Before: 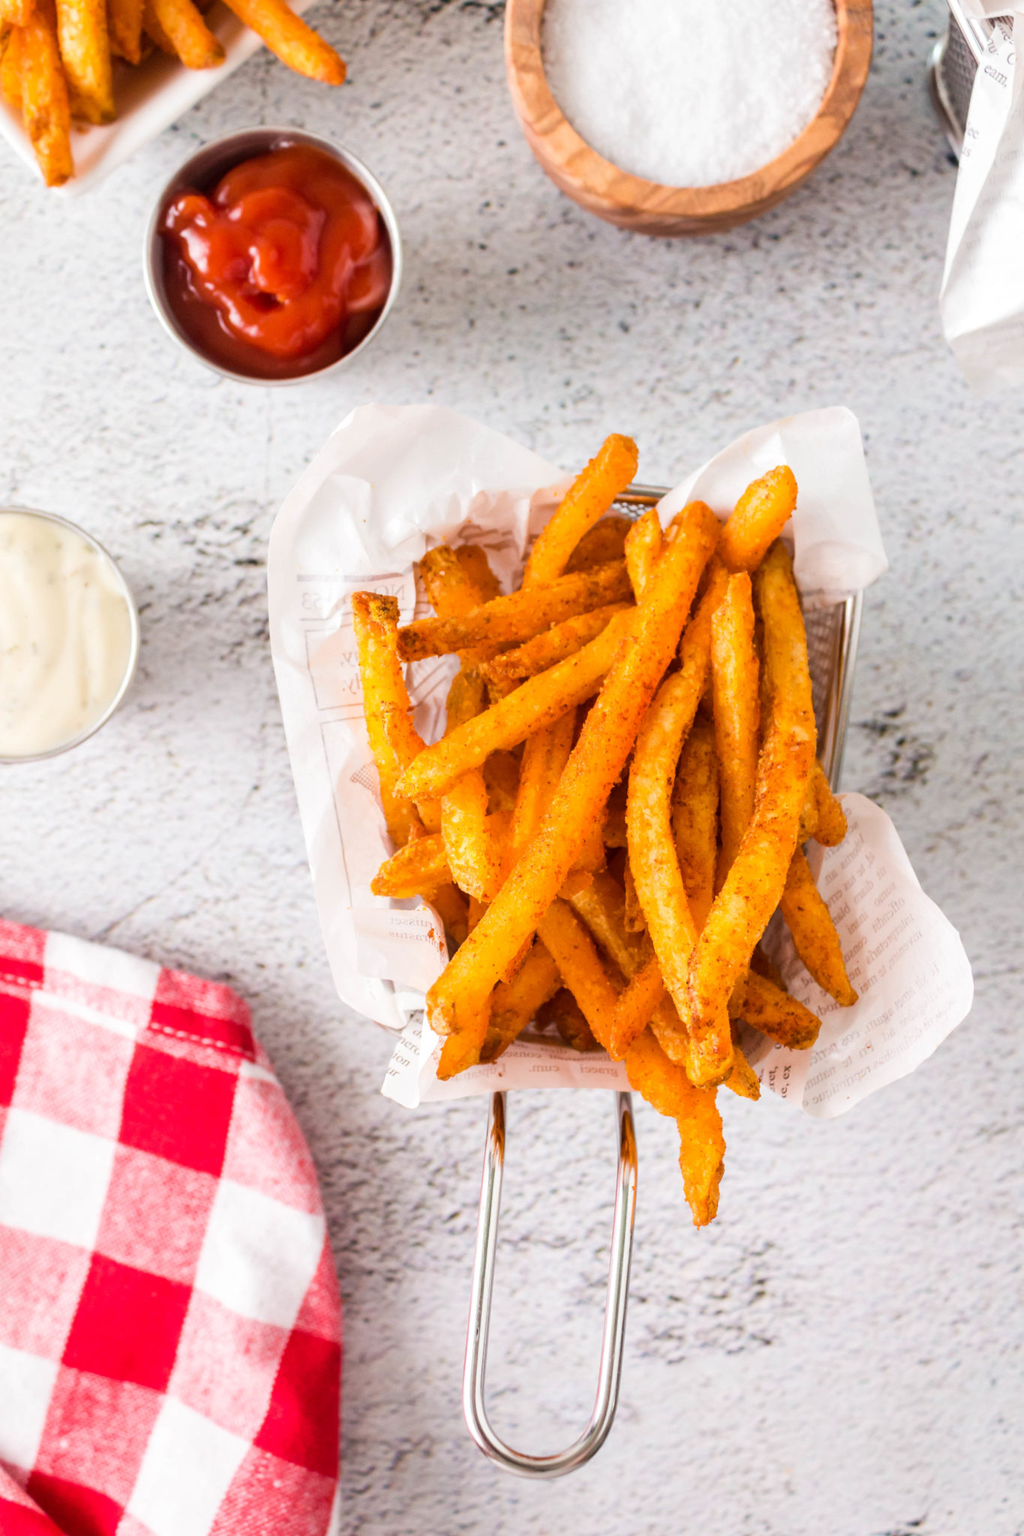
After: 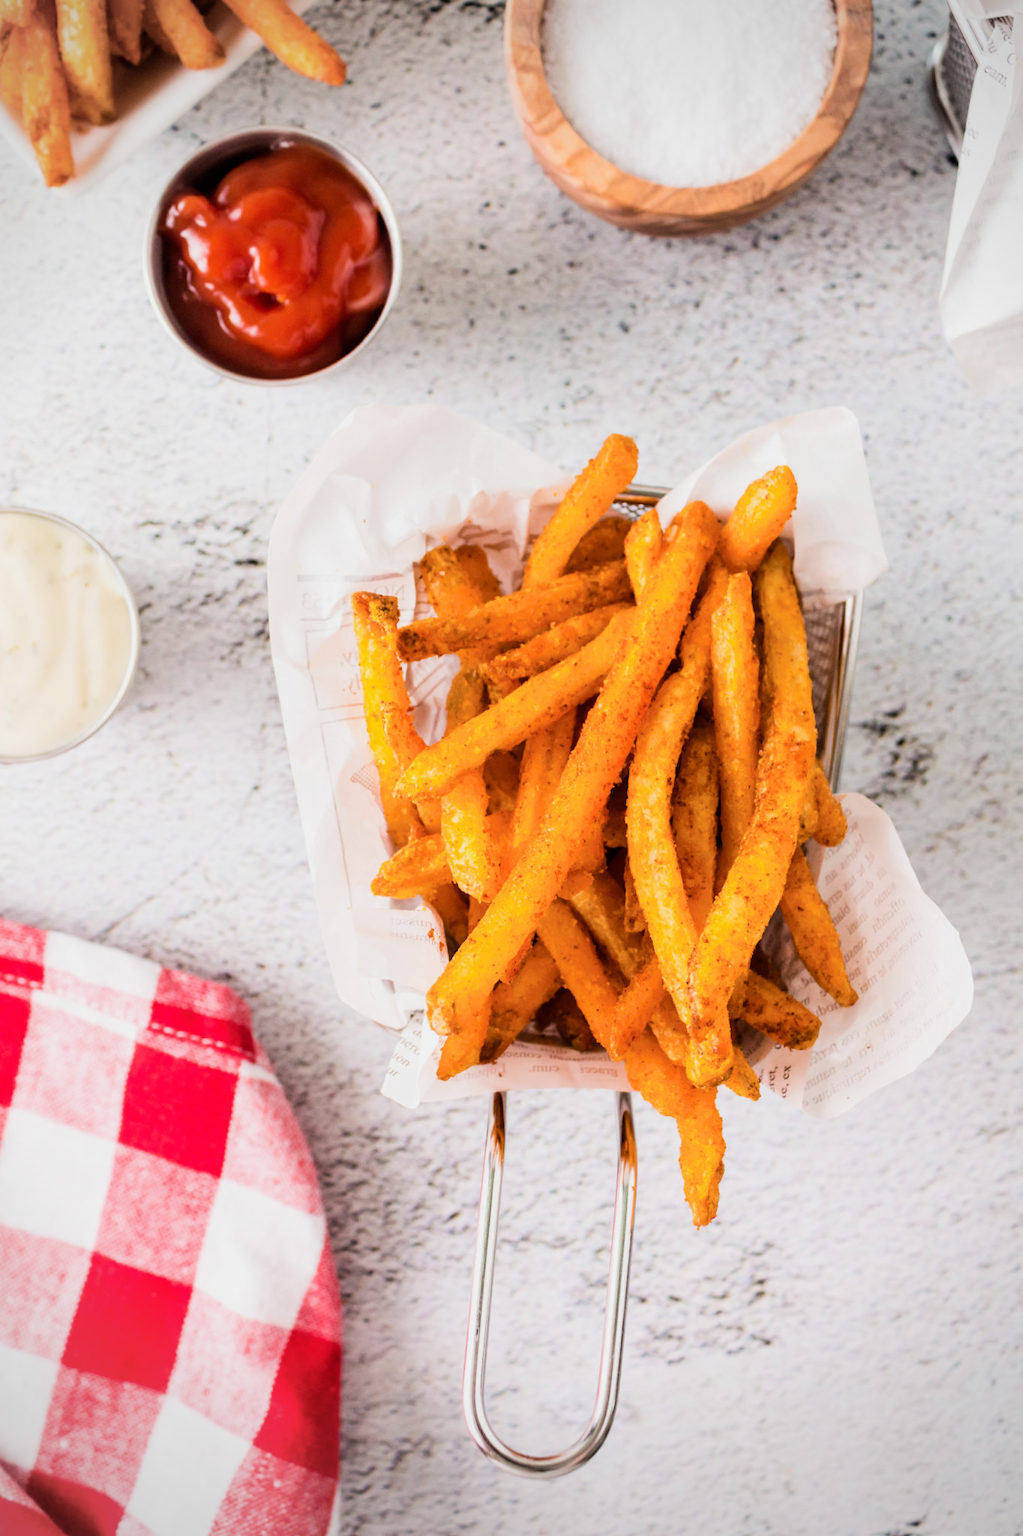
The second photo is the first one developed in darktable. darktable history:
filmic rgb: black relative exposure -16 EV, white relative exposure 6.29 EV, hardness 5.1, contrast 1.35
vignetting: fall-off radius 63.6%
